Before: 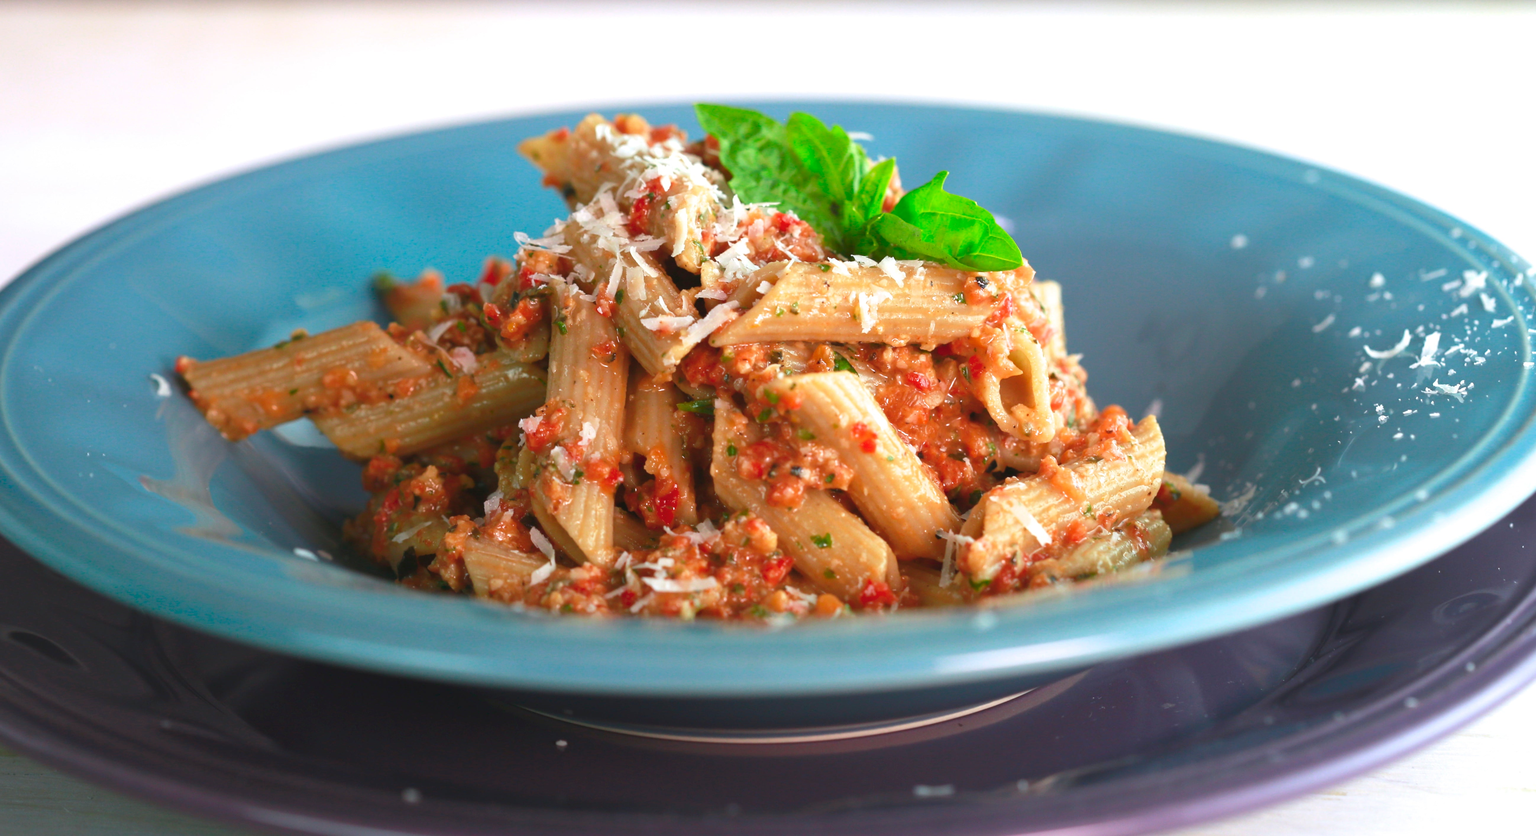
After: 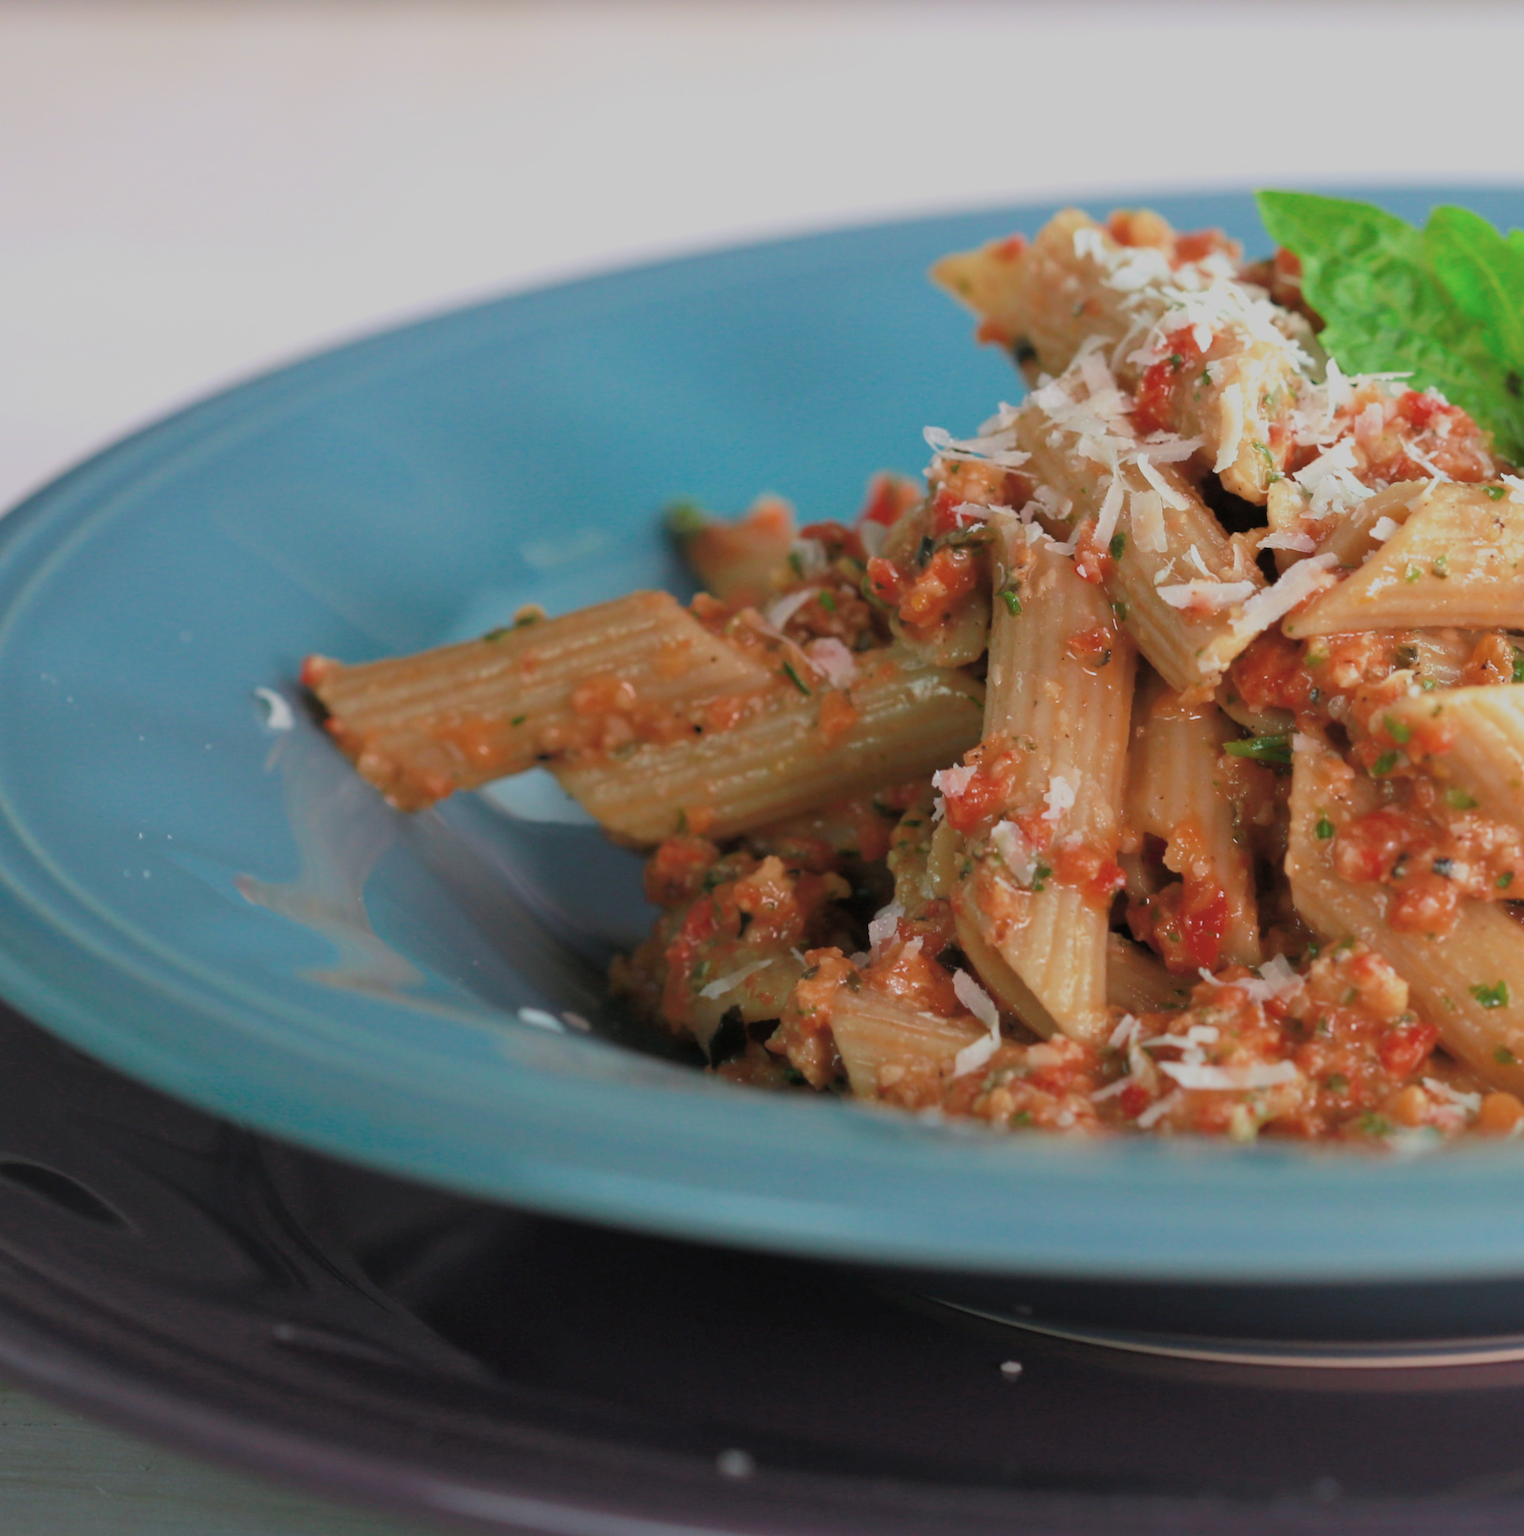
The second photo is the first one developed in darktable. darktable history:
crop: left 0.789%, right 45.237%, bottom 0.09%
filmic rgb: black relative exposure -6.61 EV, white relative exposure 4.71 EV, hardness 3.12, contrast 0.8, color science v6 (2022), iterations of high-quality reconstruction 10
contrast brightness saturation: saturation -0.174
